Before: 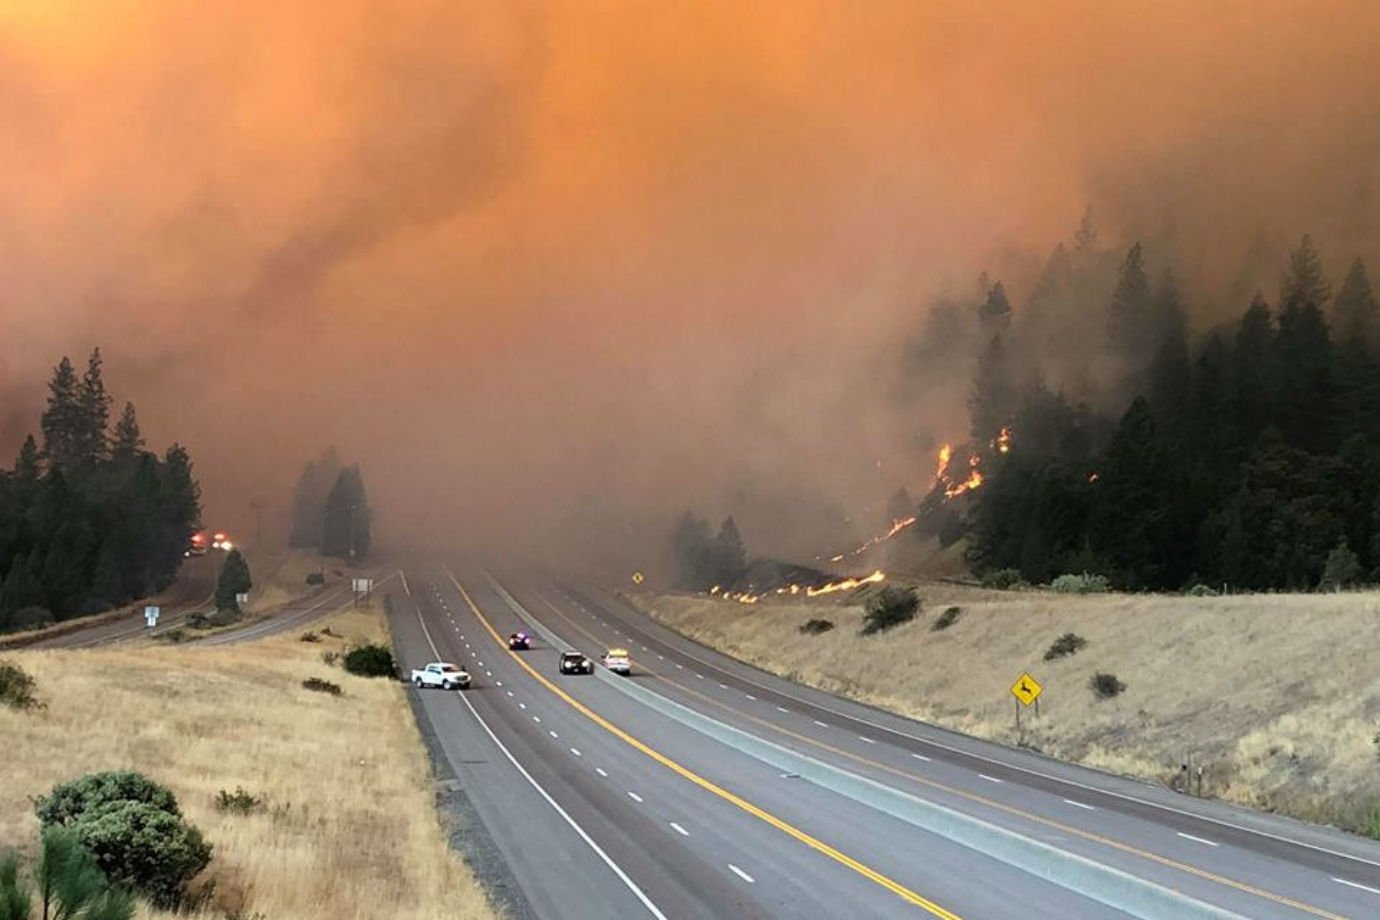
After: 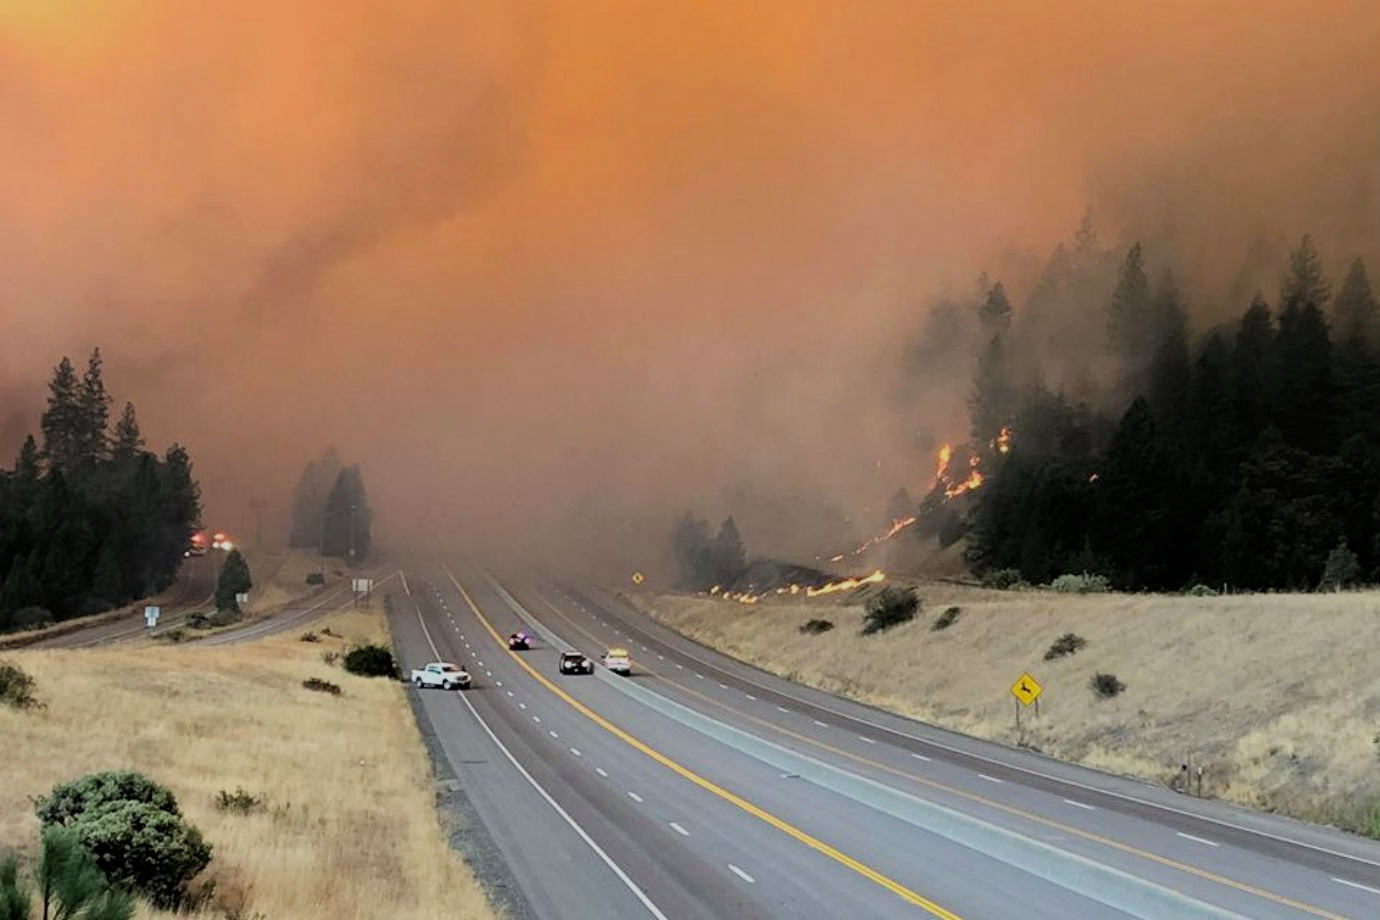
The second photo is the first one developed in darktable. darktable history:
filmic rgb: black relative exposure -7.65 EV, white relative exposure 4.56 EV, hardness 3.61, contrast 0.987, color science v6 (2022)
